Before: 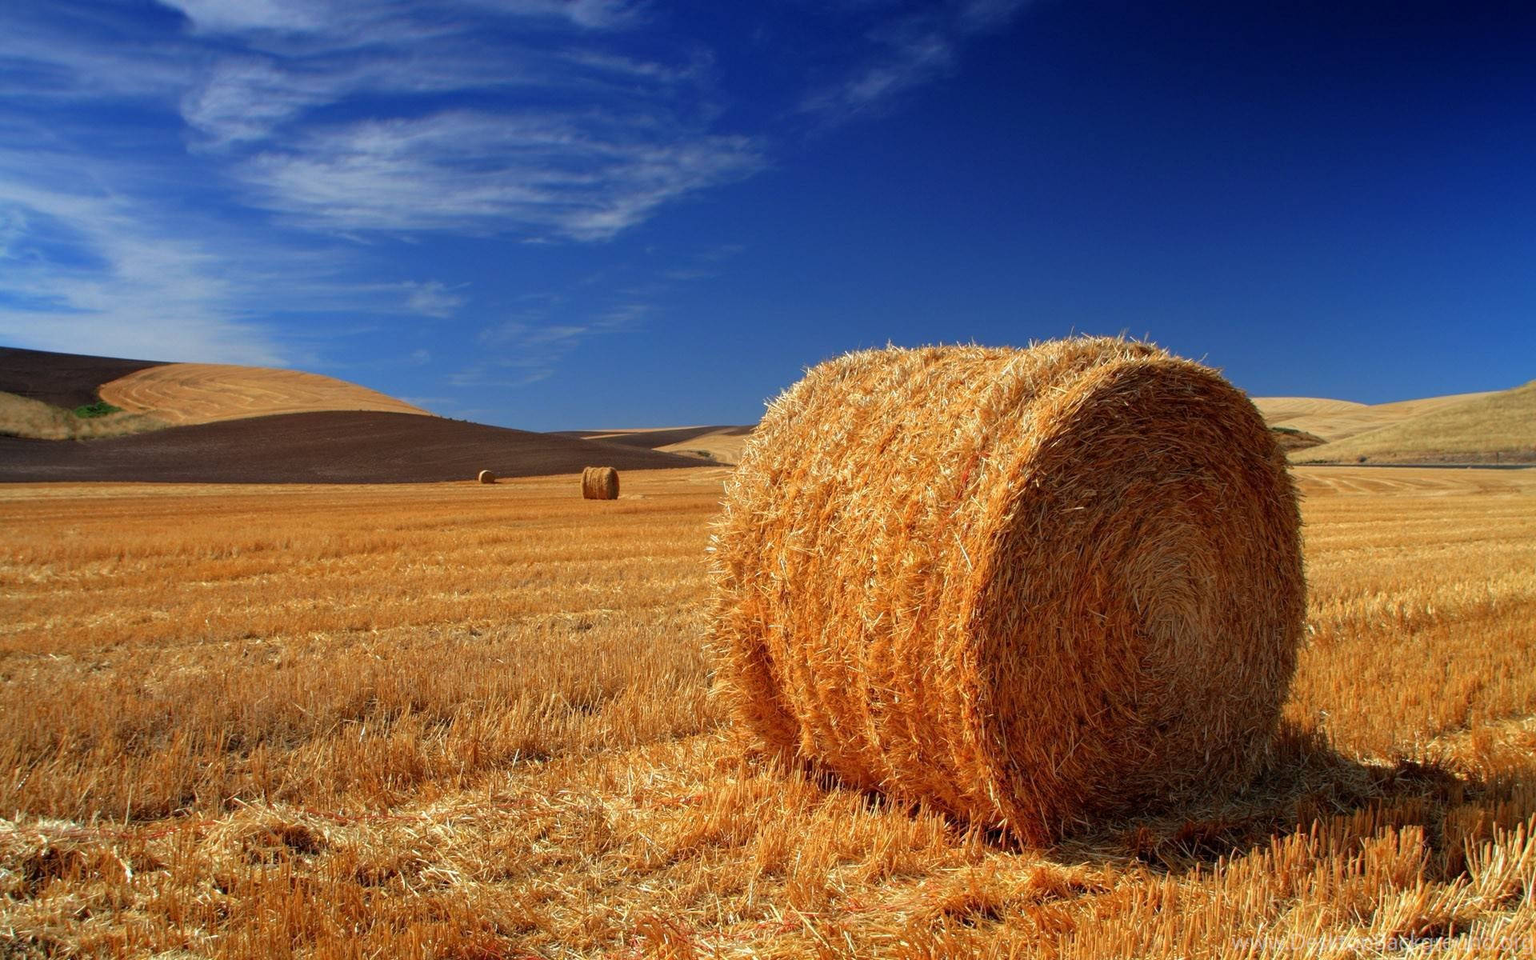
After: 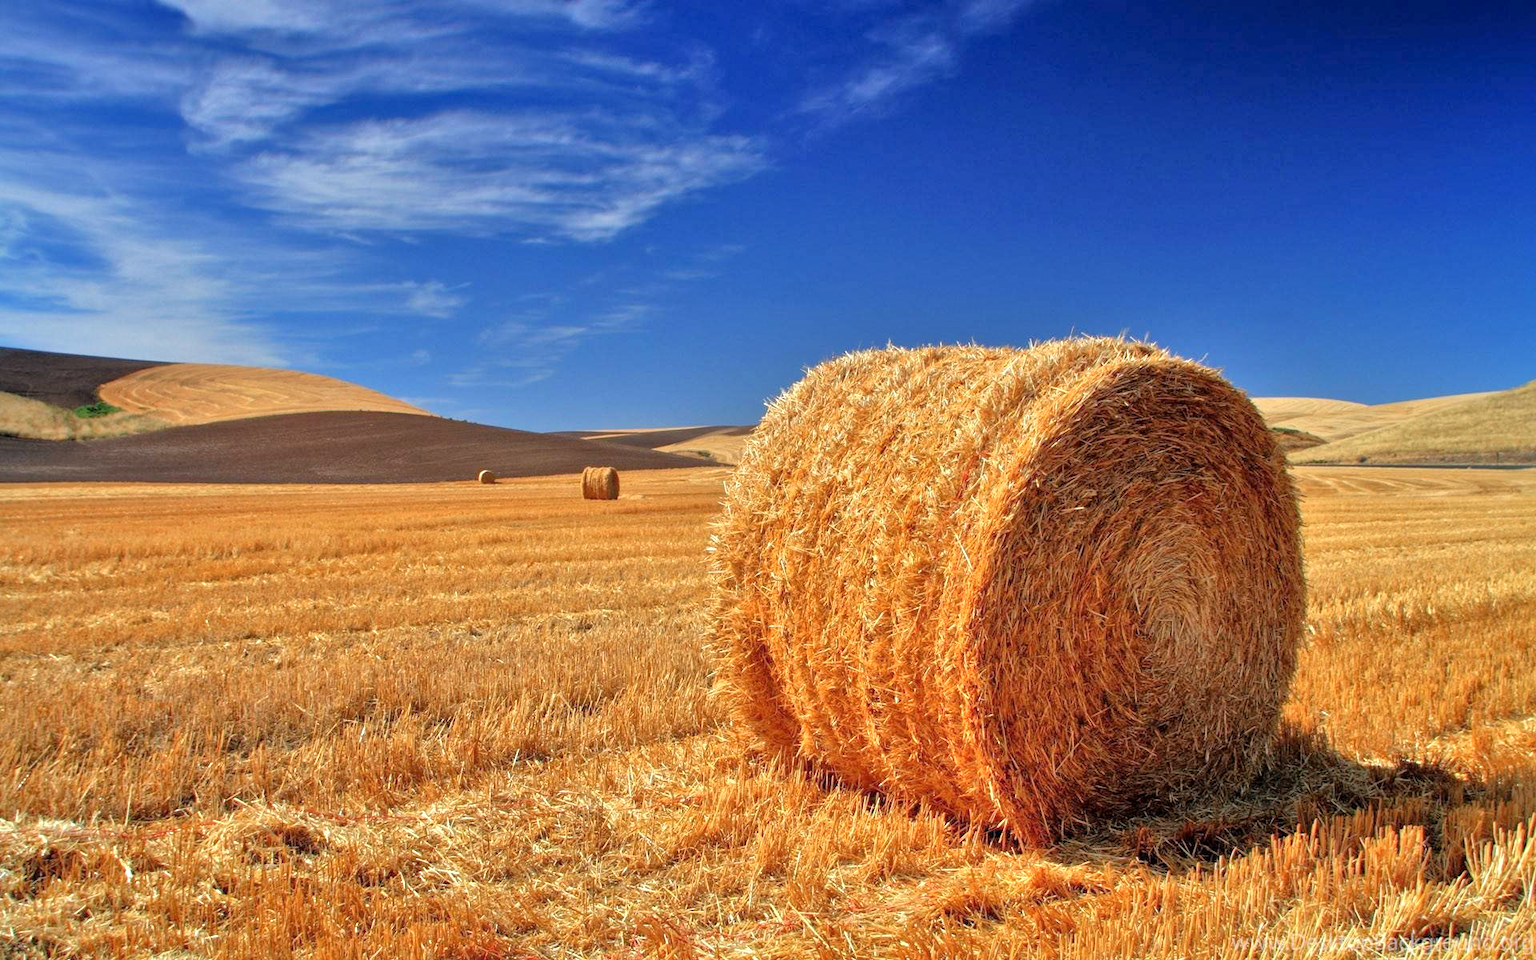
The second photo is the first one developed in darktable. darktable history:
tone equalizer: -7 EV 0.15 EV, -6 EV 0.6 EV, -5 EV 1.15 EV, -4 EV 1.33 EV, -3 EV 1.15 EV, -2 EV 0.6 EV, -1 EV 0.15 EV, mask exposure compensation -0.5 EV
color balance: mode lift, gamma, gain (sRGB), lift [1, 1, 1.022, 1.026]
local contrast: mode bilateral grid, contrast 20, coarseness 50, detail 120%, midtone range 0.2
